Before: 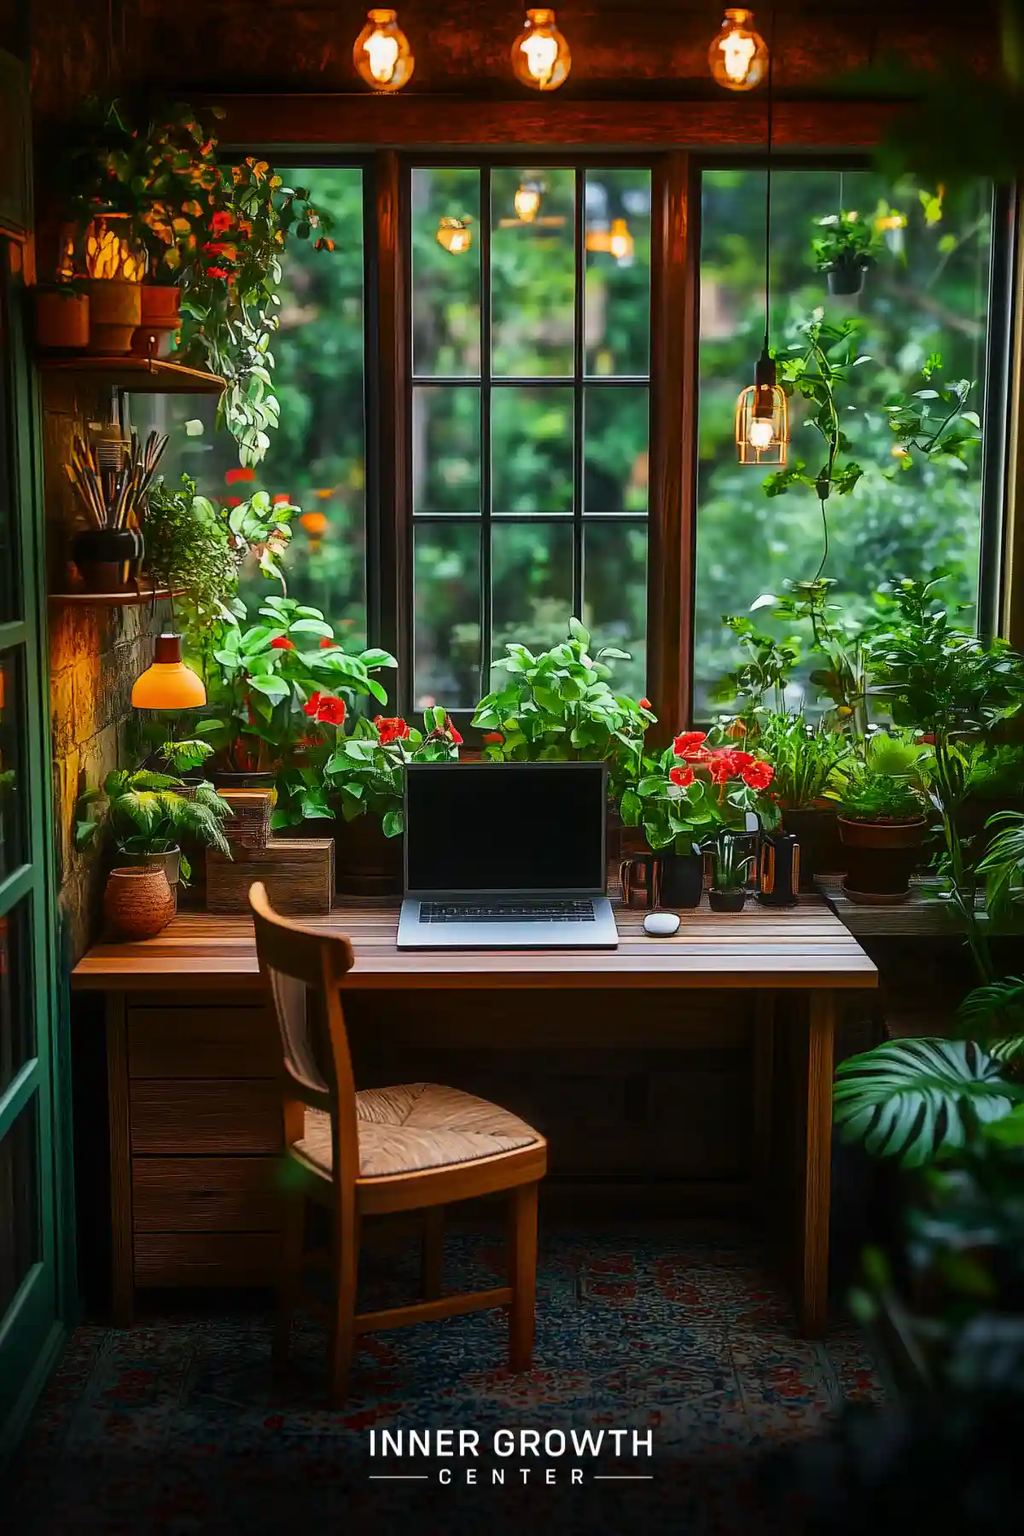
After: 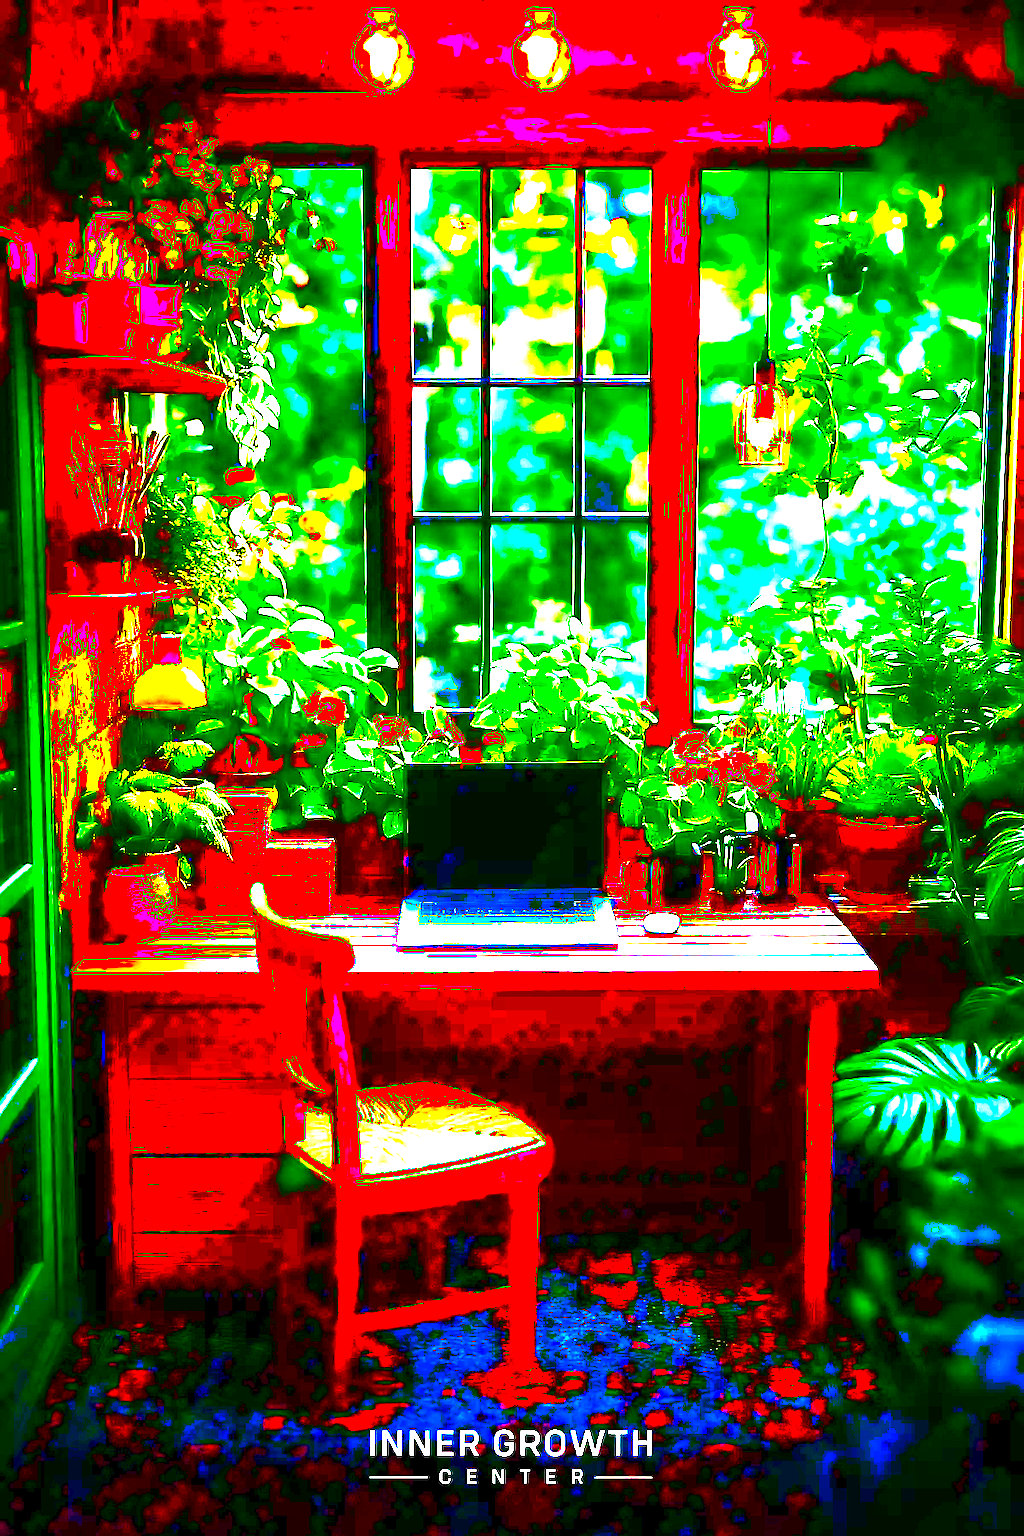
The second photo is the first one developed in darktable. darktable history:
contrast brightness saturation: brightness 0.15
exposure: black level correction 0.1, exposure 3 EV, compensate highlight preservation false
